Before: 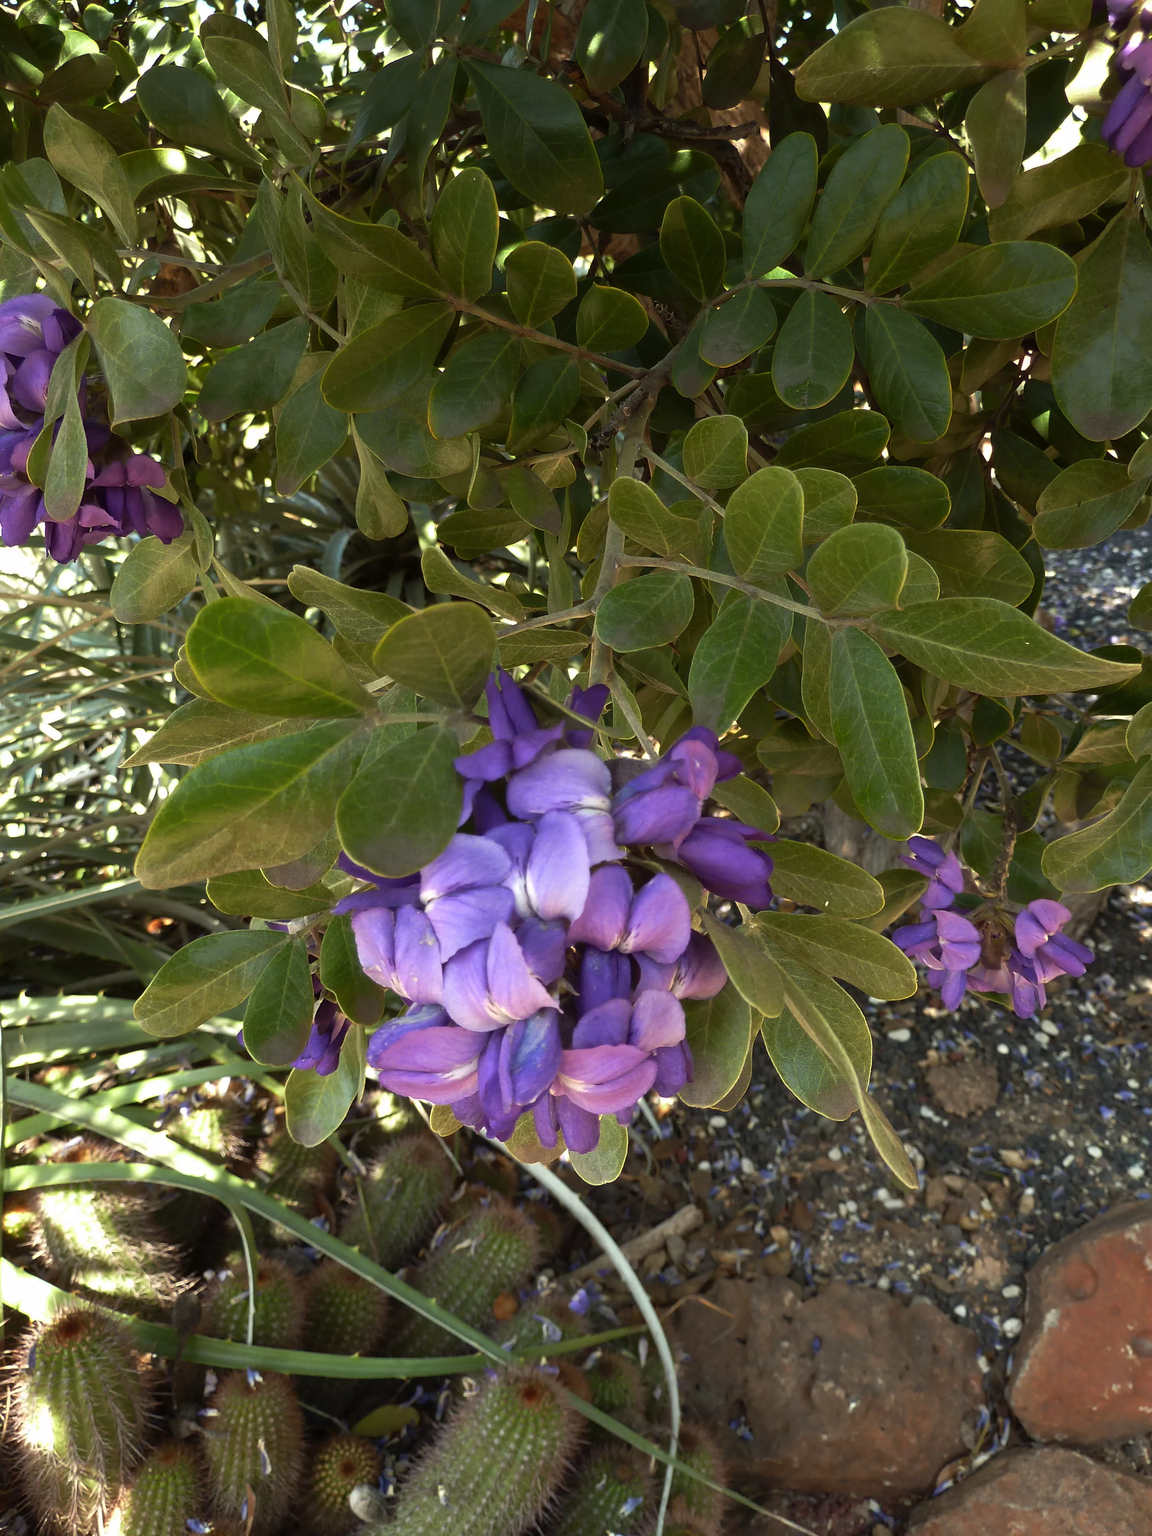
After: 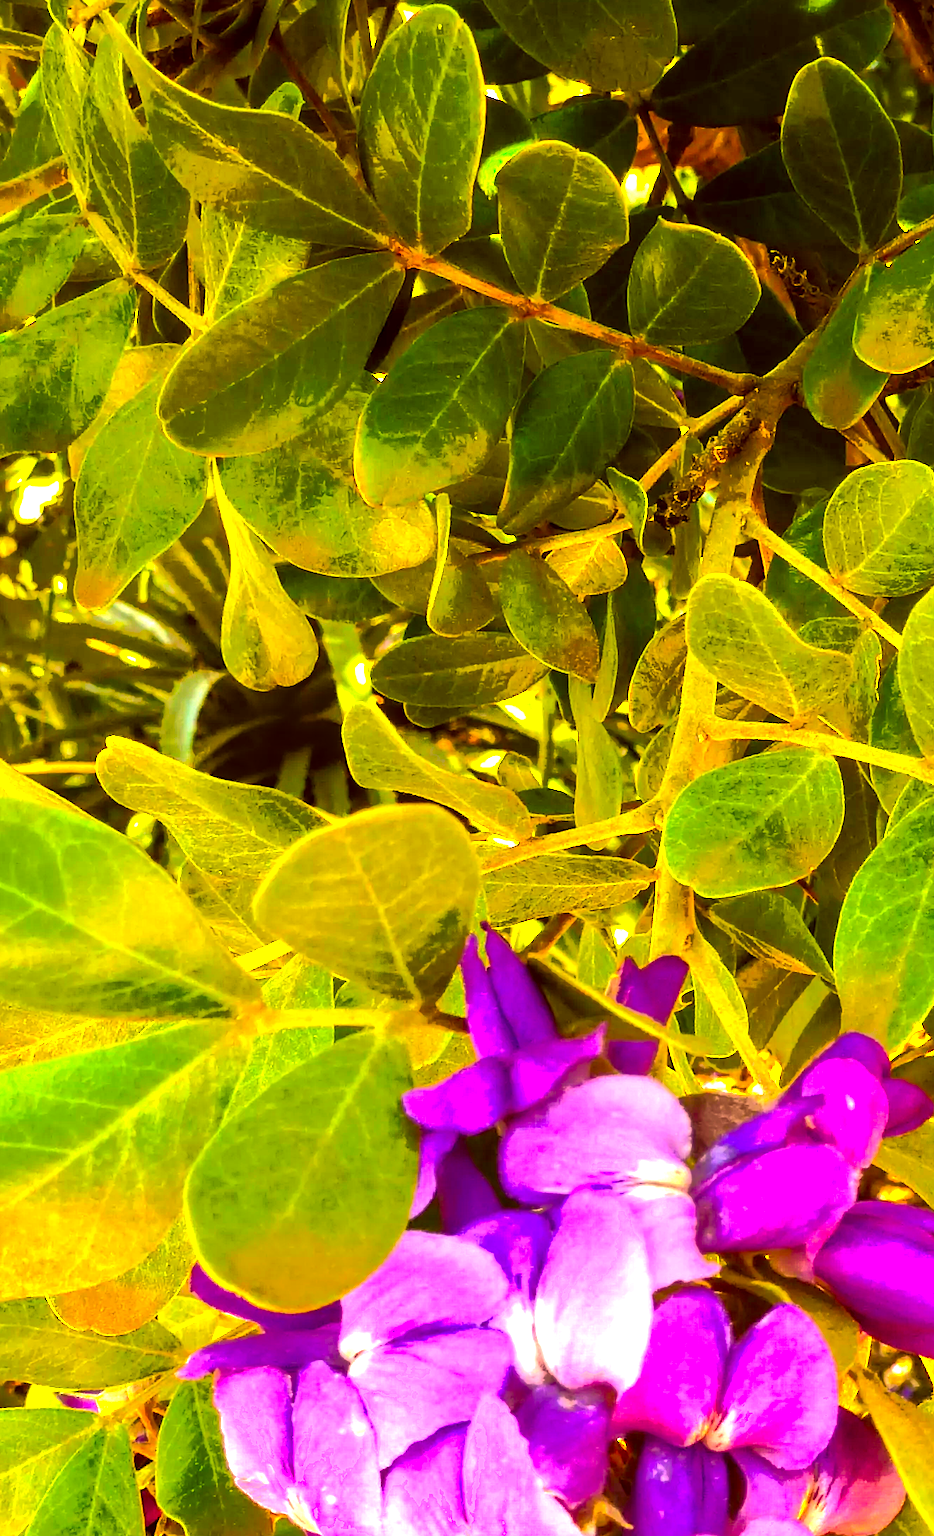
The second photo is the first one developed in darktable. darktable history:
tone equalizer: -7 EV 0.151 EV, -6 EV 0.587 EV, -5 EV 1.12 EV, -4 EV 1.32 EV, -3 EV 1.16 EV, -2 EV 0.6 EV, -1 EV 0.156 EV, smoothing 1
color balance rgb: perceptual saturation grading › global saturation 25.689%, perceptual brilliance grading › highlights 47.683%, perceptual brilliance grading › mid-tones 21.975%, perceptual brilliance grading › shadows -5.811%, global vibrance 26.53%, contrast 6.82%
crop: left 20.458%, top 10.747%, right 35.437%, bottom 34.891%
shadows and highlights: shadows -0.616, highlights 40.37
tone curve: curves: ch0 [(0, 0) (0.003, 0.003) (0.011, 0.011) (0.025, 0.024) (0.044, 0.043) (0.069, 0.067) (0.1, 0.096) (0.136, 0.131) (0.177, 0.171) (0.224, 0.217) (0.277, 0.267) (0.335, 0.324) (0.399, 0.385) (0.468, 0.452) (0.543, 0.632) (0.623, 0.697) (0.709, 0.766) (0.801, 0.839) (0.898, 0.917) (1, 1)], color space Lab, independent channels, preserve colors none
exposure: compensate highlight preservation false
local contrast: detail 130%
color correction: highlights a* 10.76, highlights b* 30.17, shadows a* 2.75, shadows b* 17.55, saturation 1.73
